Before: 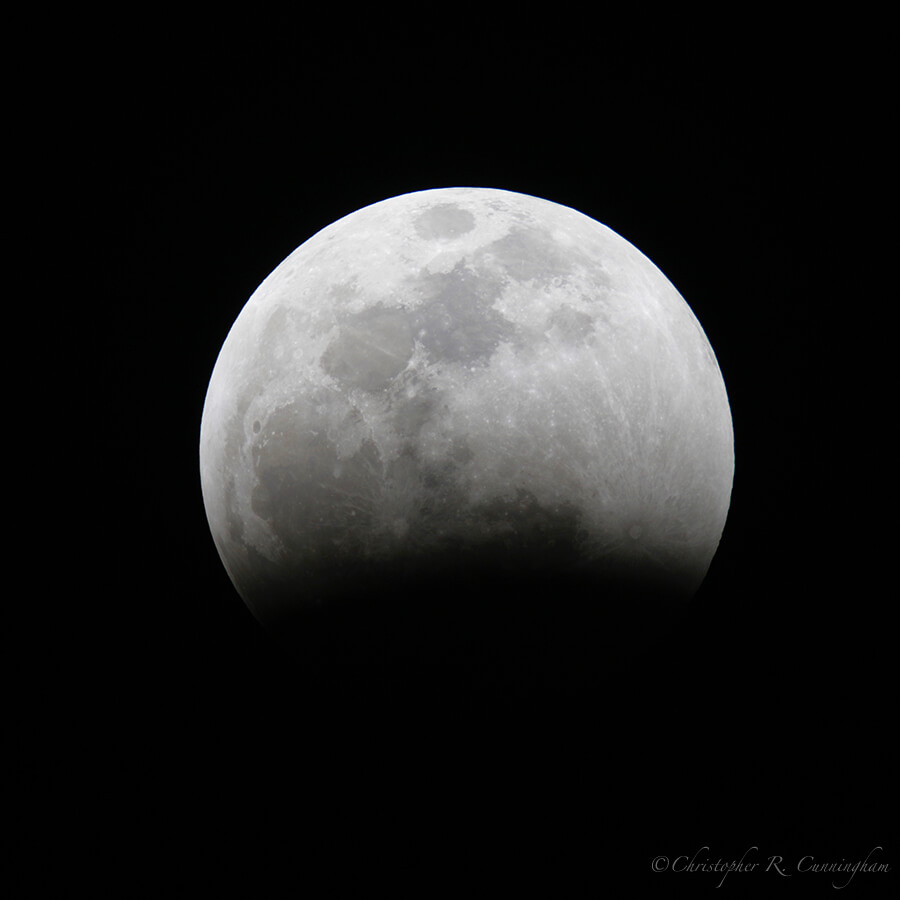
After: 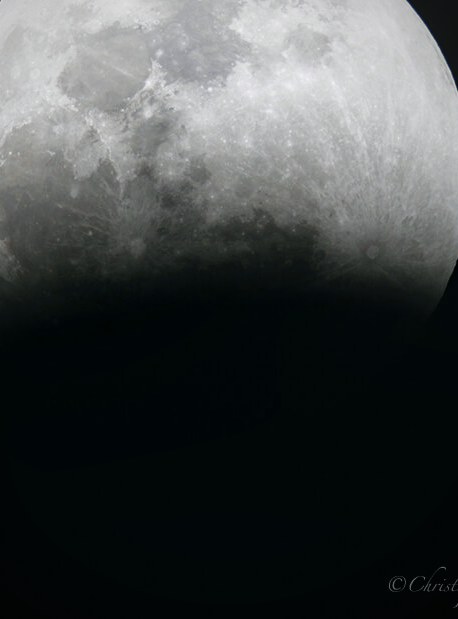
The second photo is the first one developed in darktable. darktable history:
local contrast: on, module defaults
contrast brightness saturation: contrast 0.24, brightness 0.09
color balance: mode lift, gamma, gain (sRGB), lift [1, 1, 1.022, 1.026]
vignetting: unbound false
crop and rotate: left 29.237%, top 31.152%, right 19.807%
